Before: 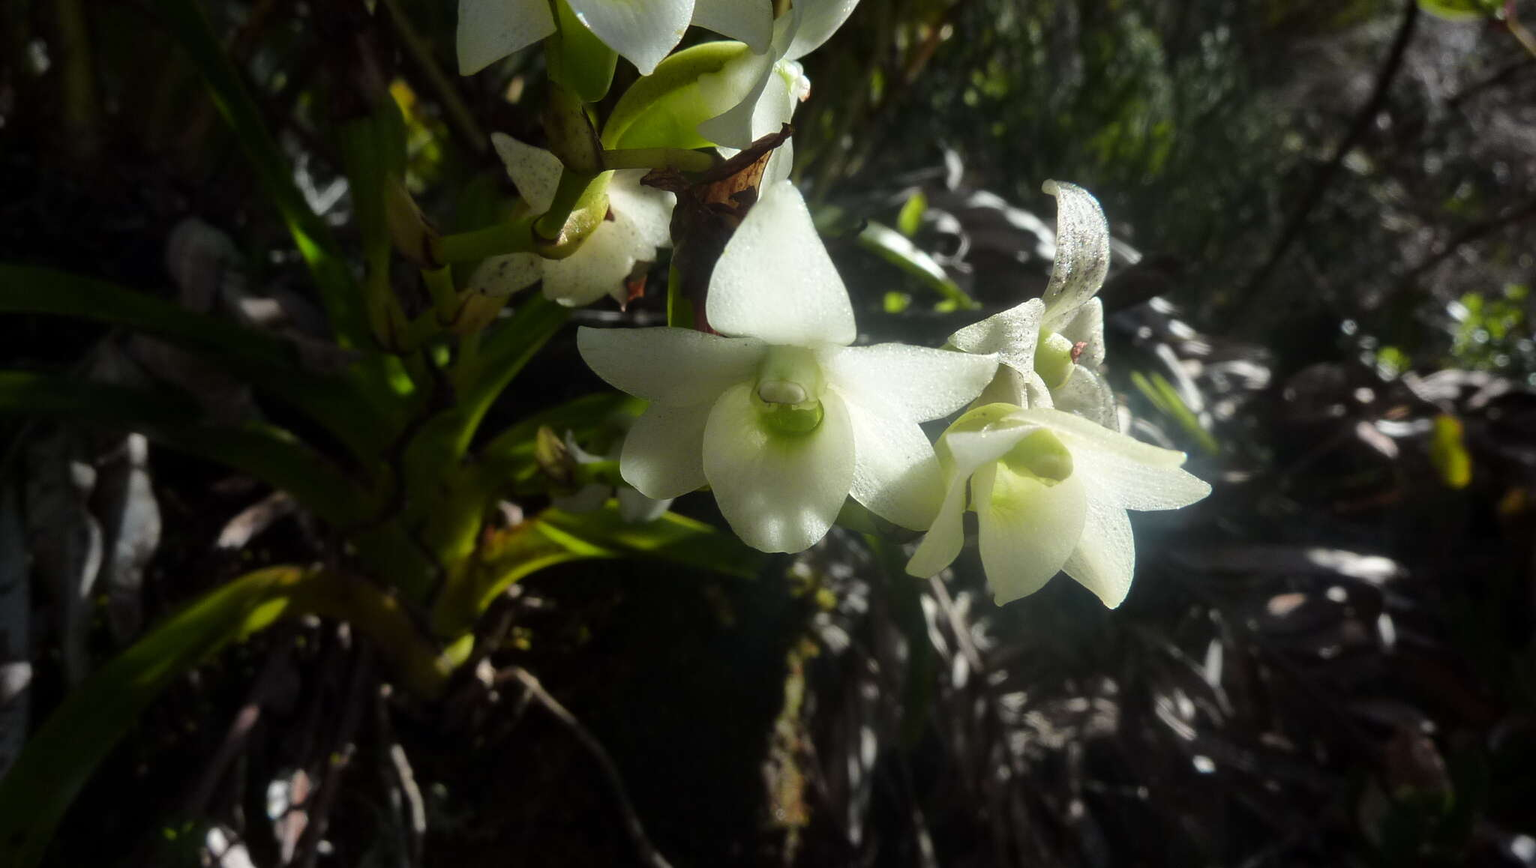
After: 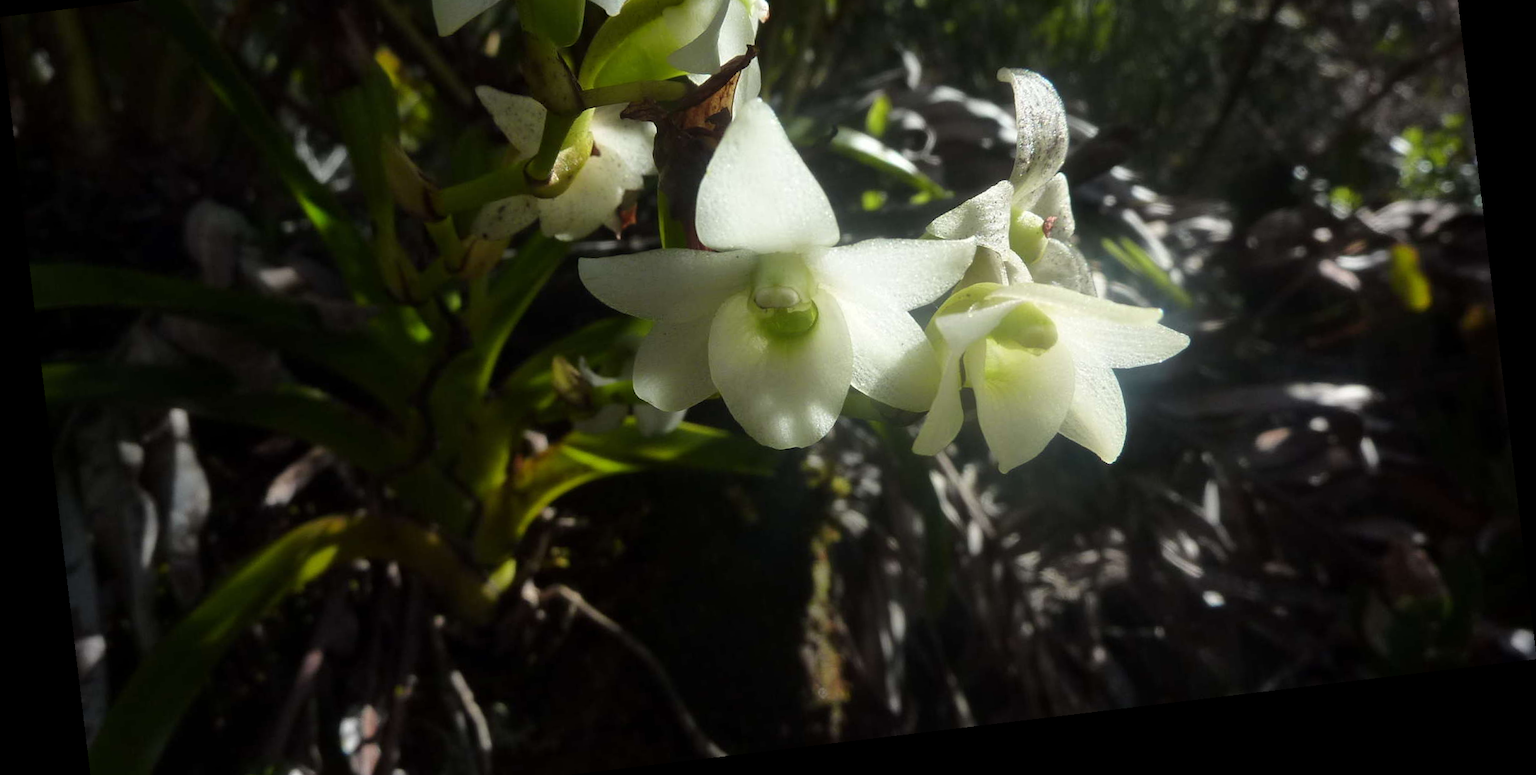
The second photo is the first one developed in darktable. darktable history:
crop and rotate: top 15.774%, bottom 5.506%
rotate and perspective: rotation -6.83°, automatic cropping off
